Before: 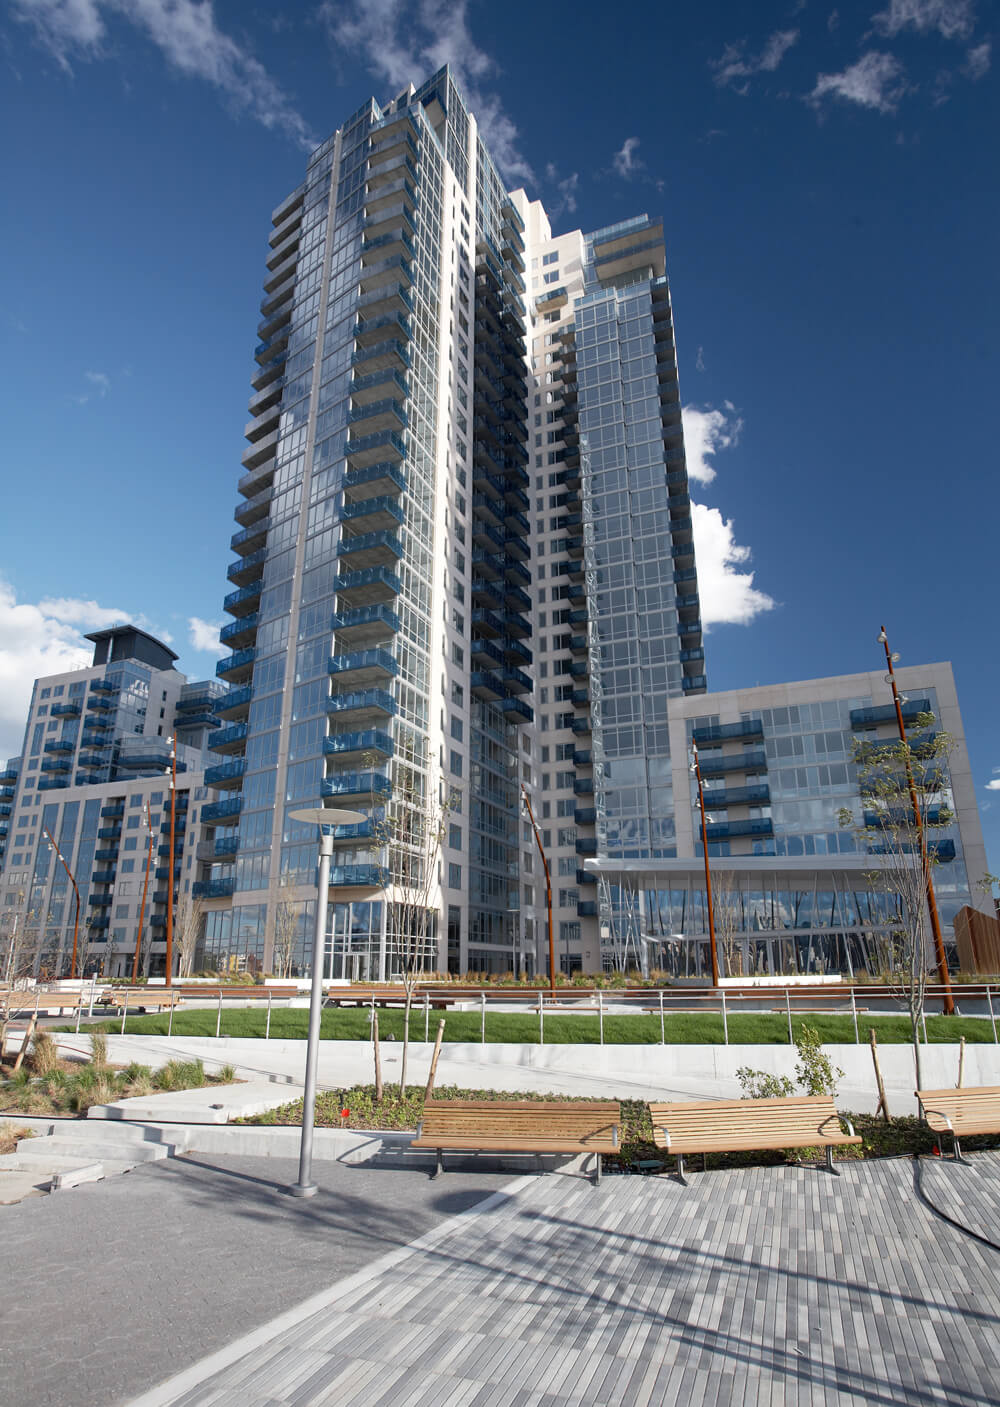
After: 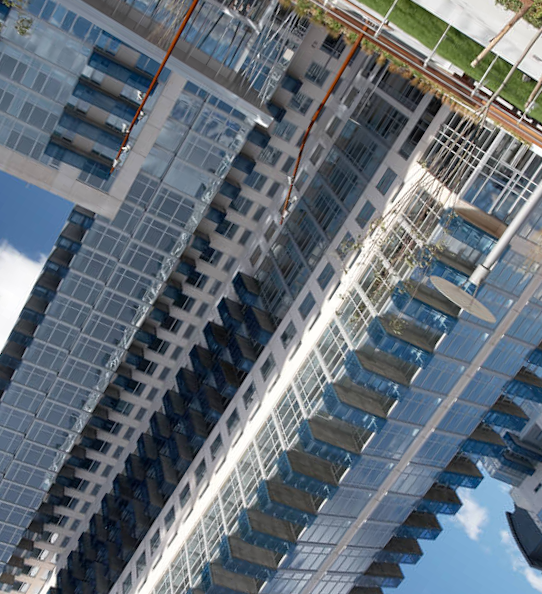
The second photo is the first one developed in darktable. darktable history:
crop and rotate: angle 148.18°, left 9.161%, top 15.624%, right 4.565%, bottom 17.172%
